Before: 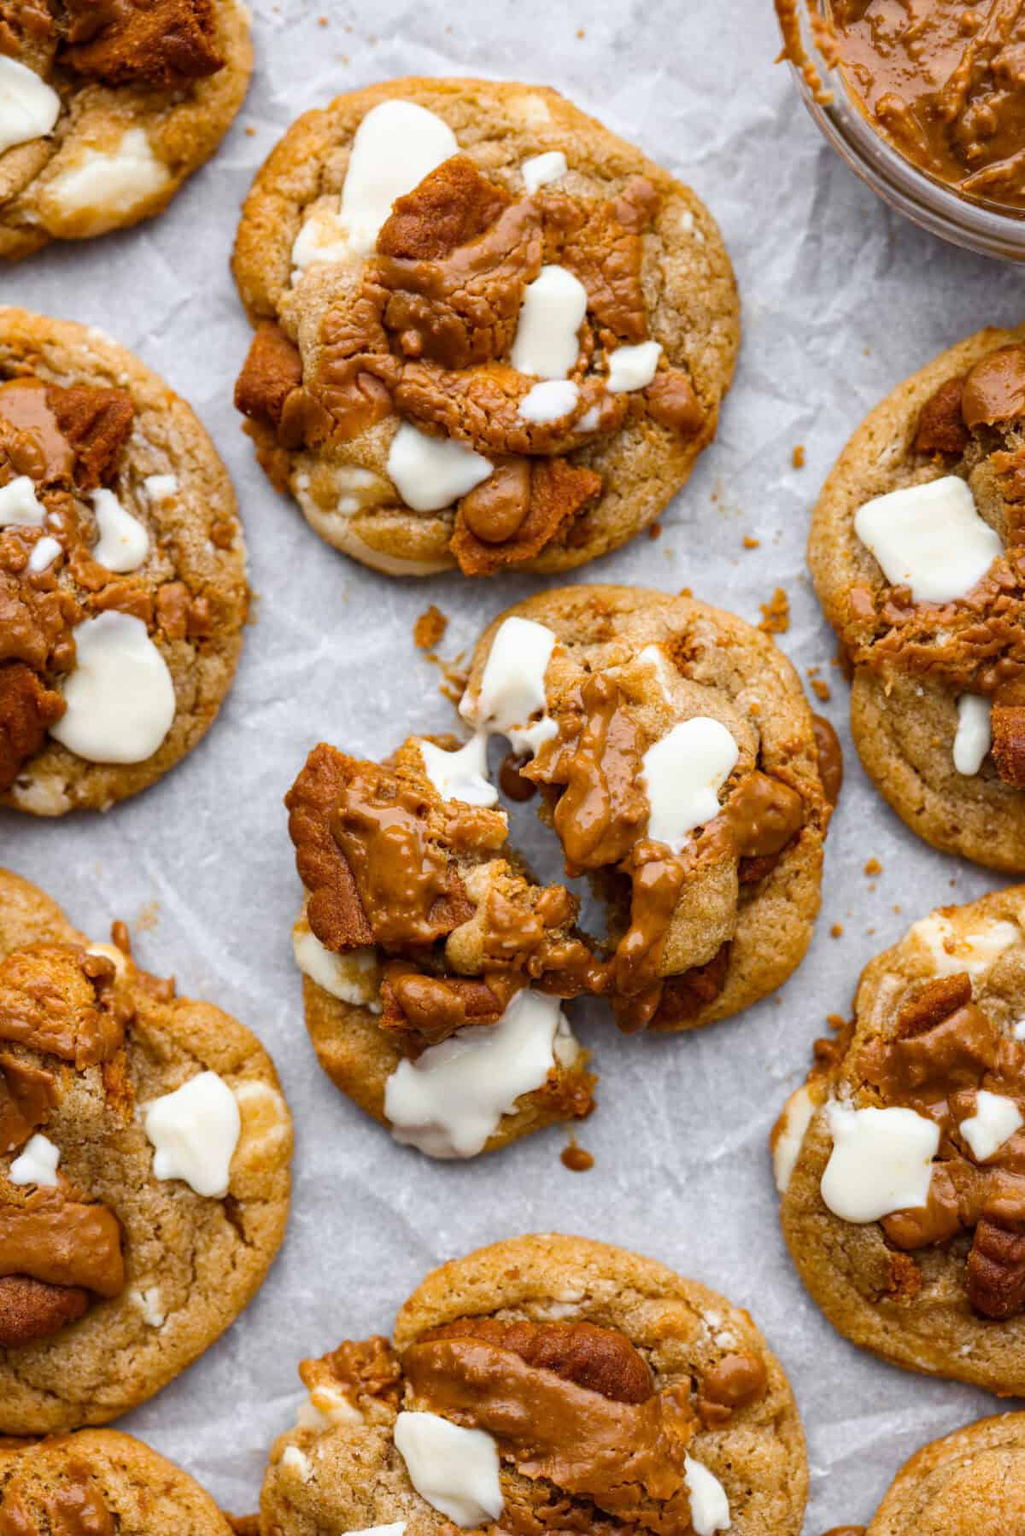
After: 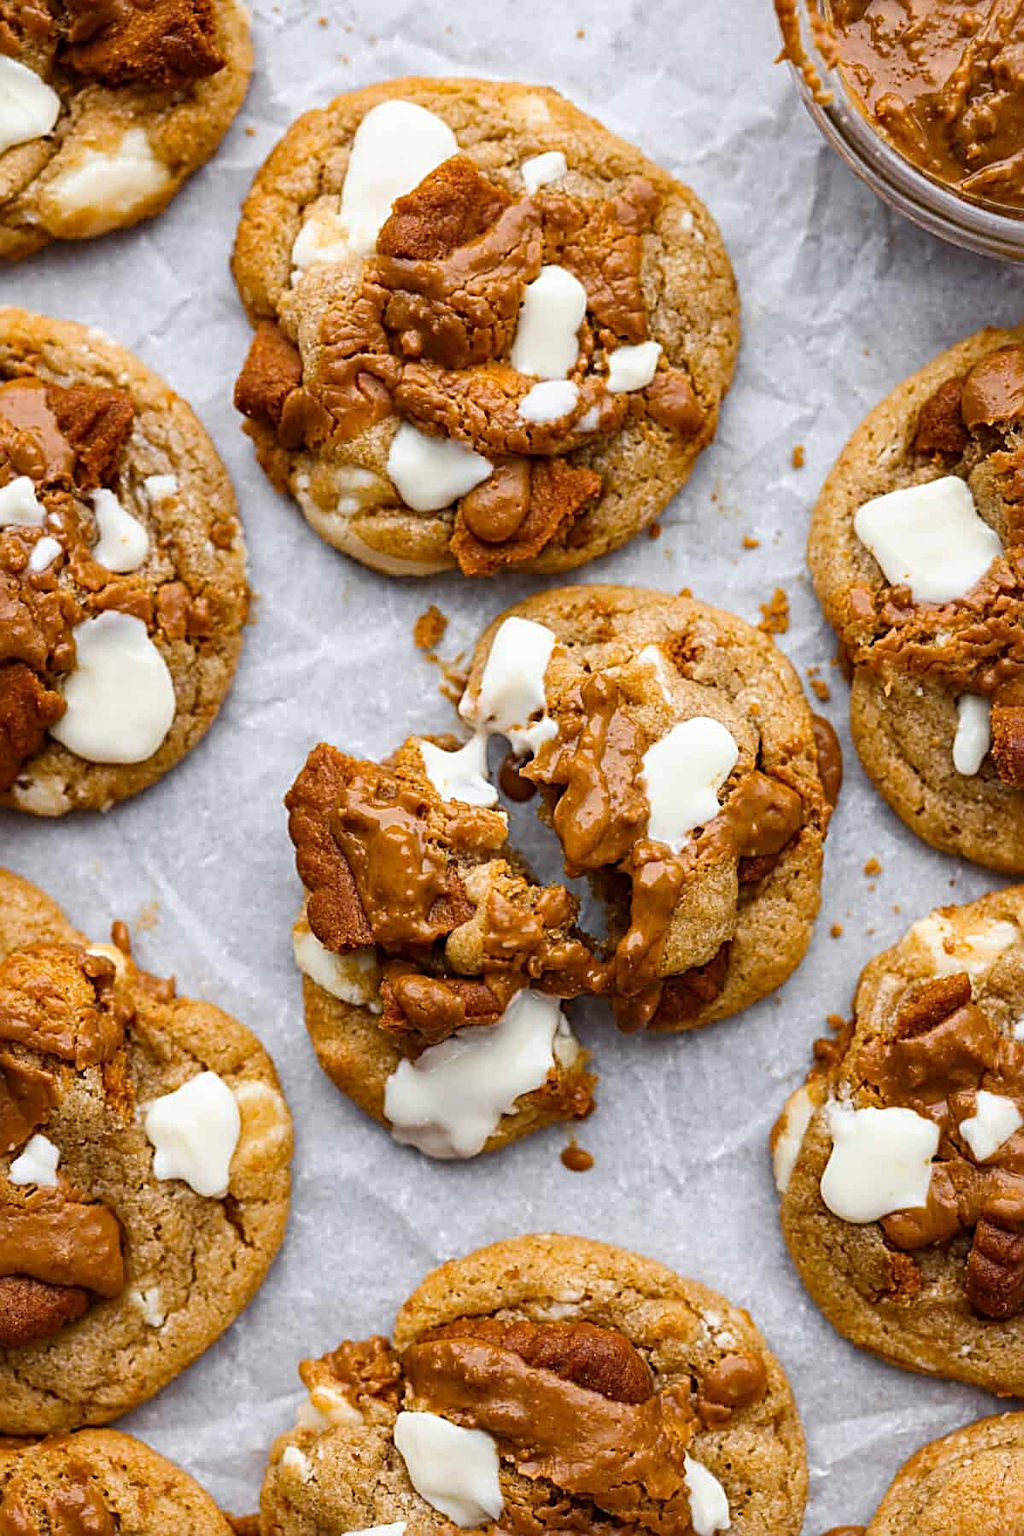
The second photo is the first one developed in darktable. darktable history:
sharpen: radius 2.81, amount 0.724
